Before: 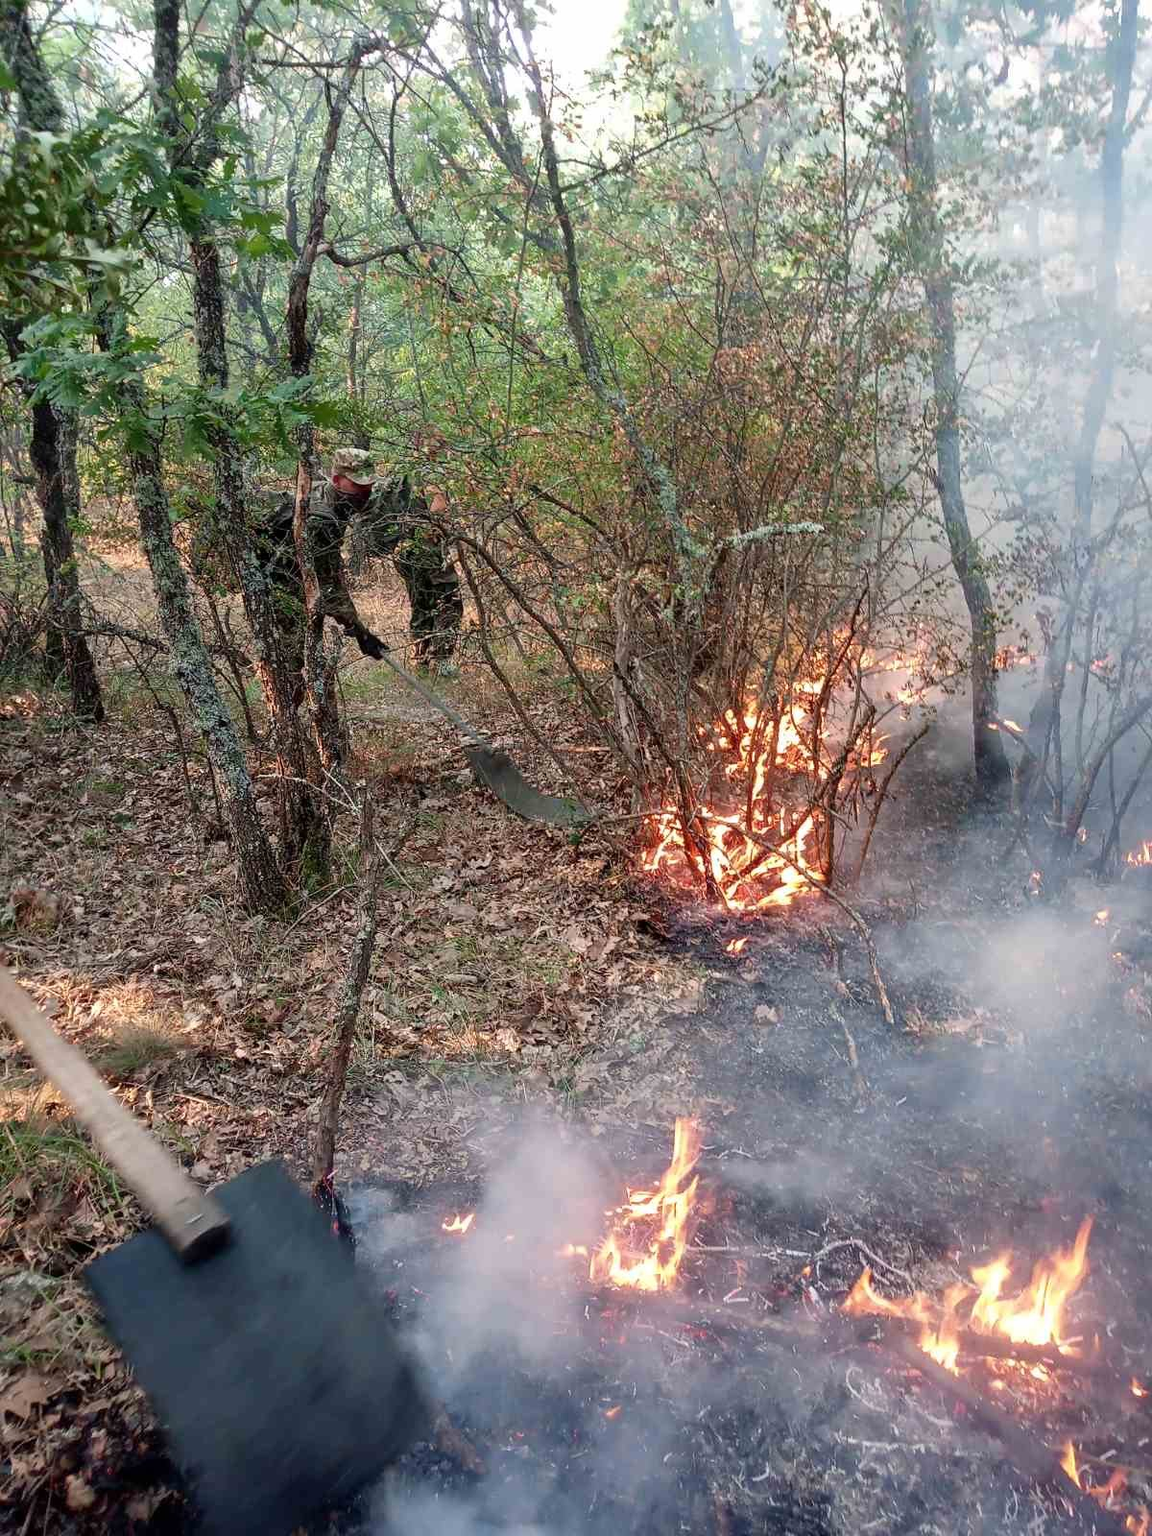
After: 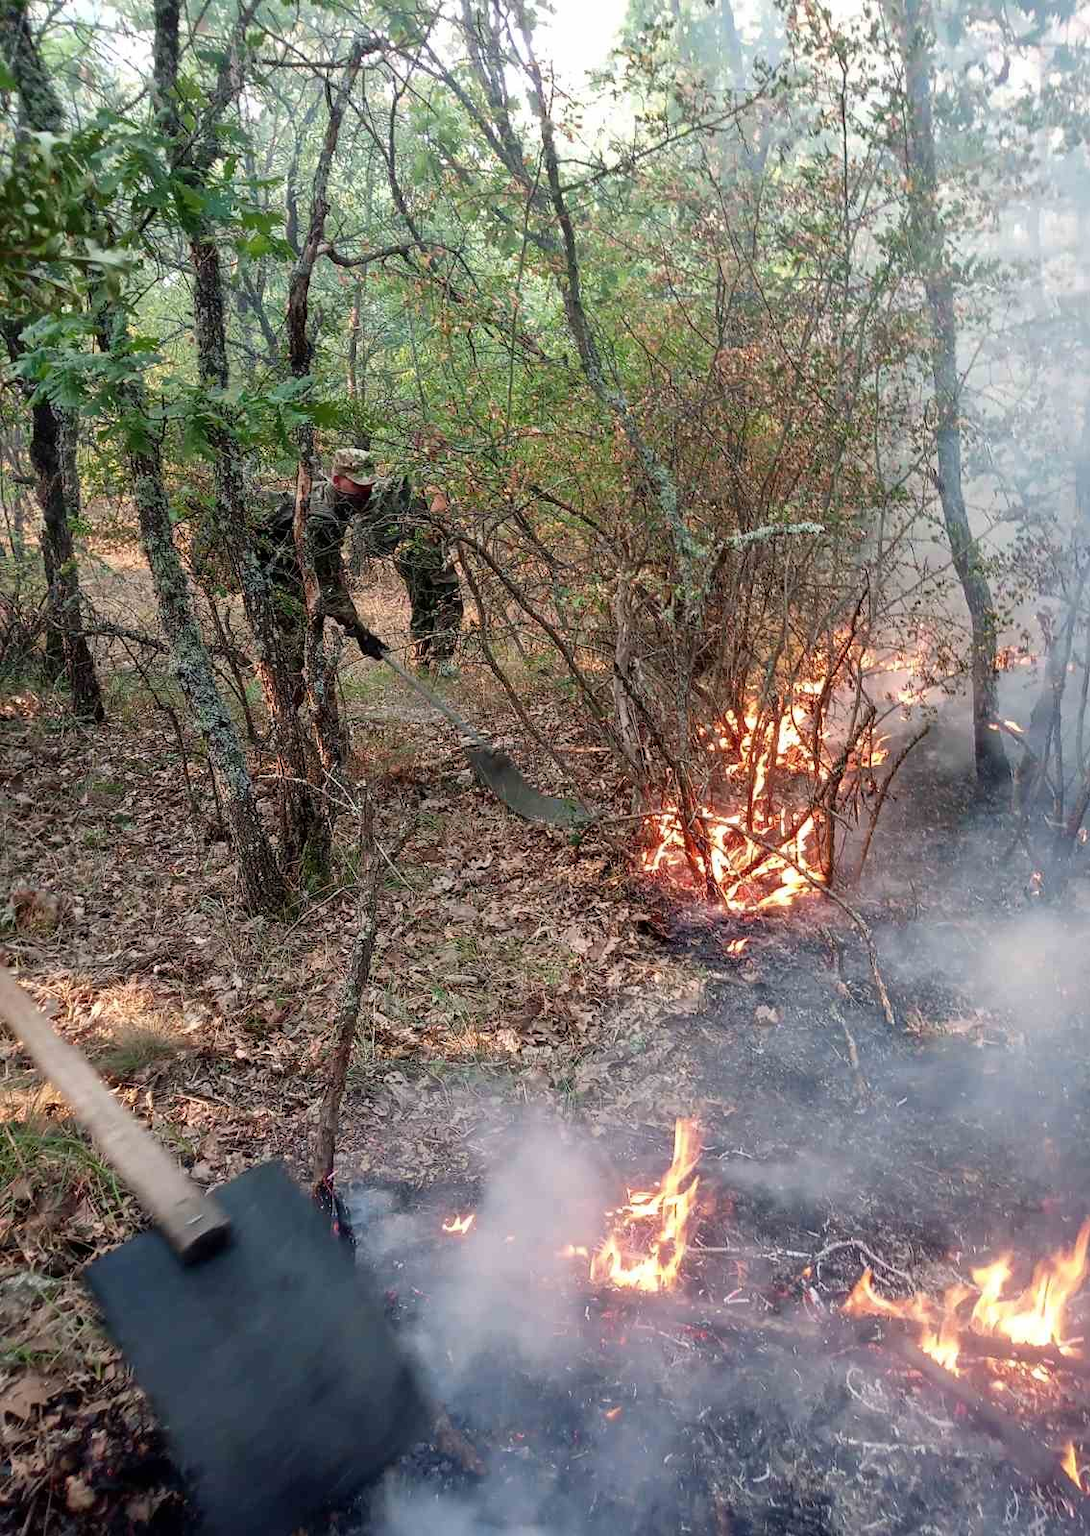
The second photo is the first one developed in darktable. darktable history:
crop and rotate: left 0%, right 5.381%
